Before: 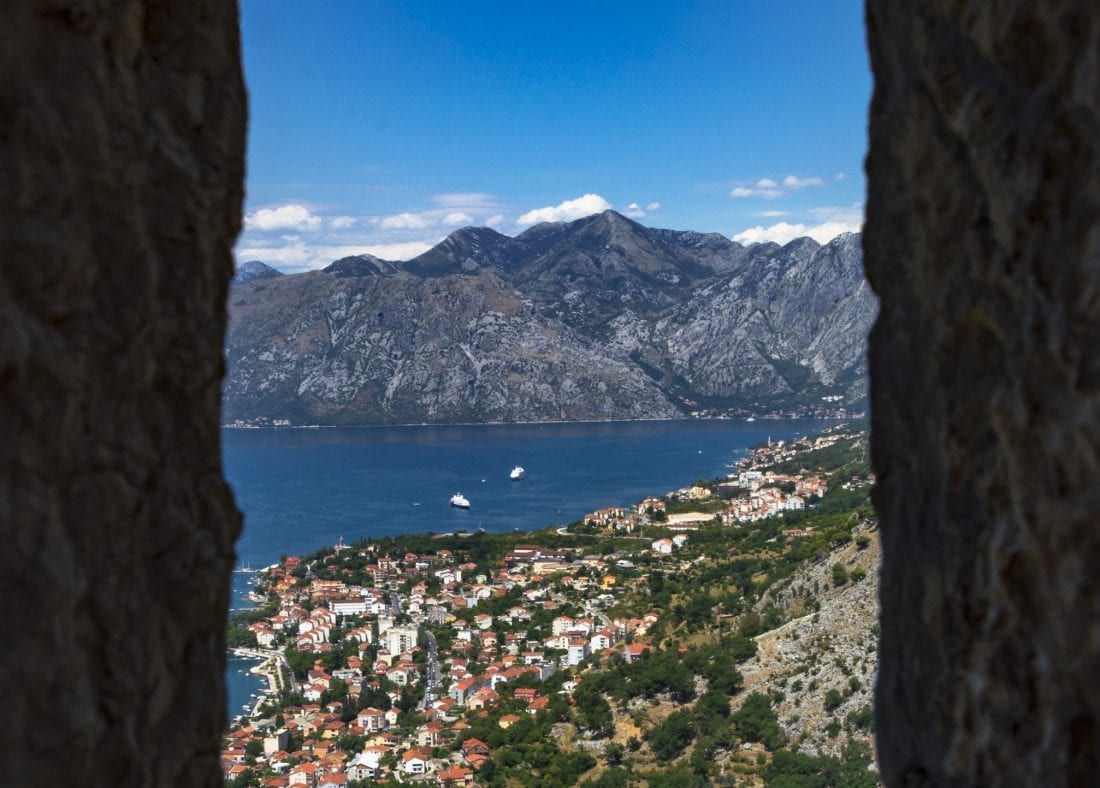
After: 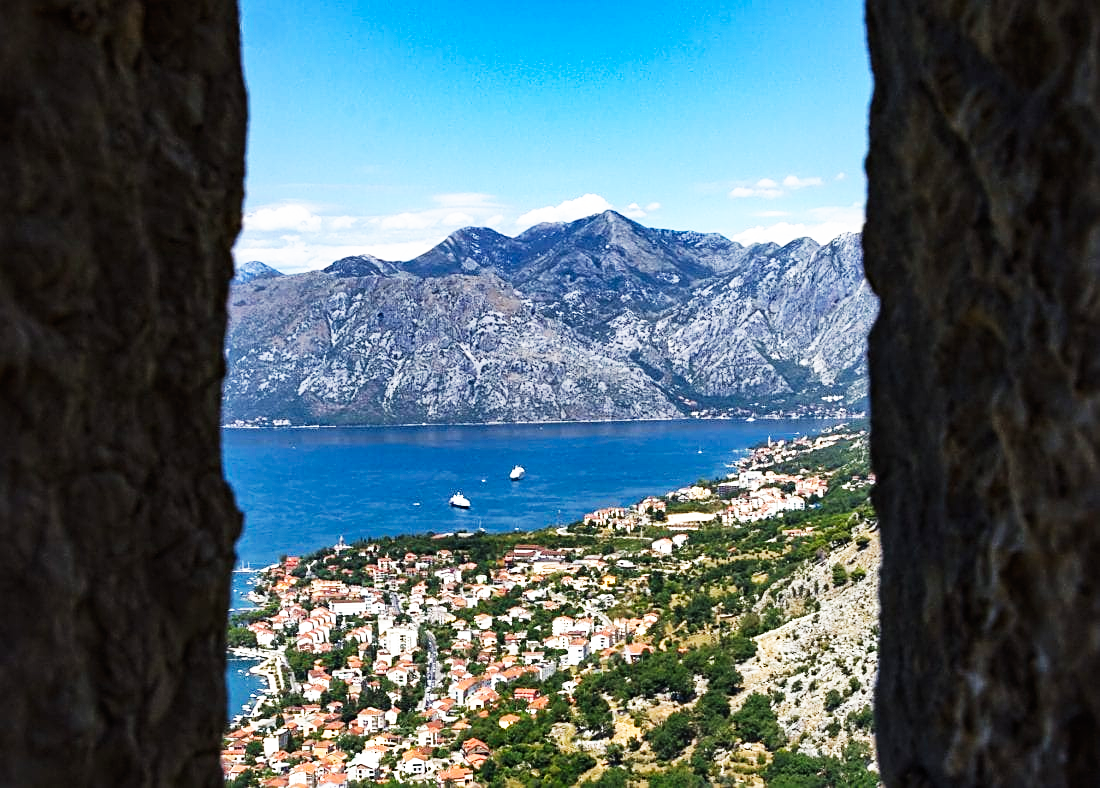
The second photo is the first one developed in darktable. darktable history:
base curve: curves: ch0 [(0, 0) (0.007, 0.004) (0.027, 0.03) (0.046, 0.07) (0.207, 0.54) (0.442, 0.872) (0.673, 0.972) (1, 1)], preserve colors none
sharpen: amount 0.55
